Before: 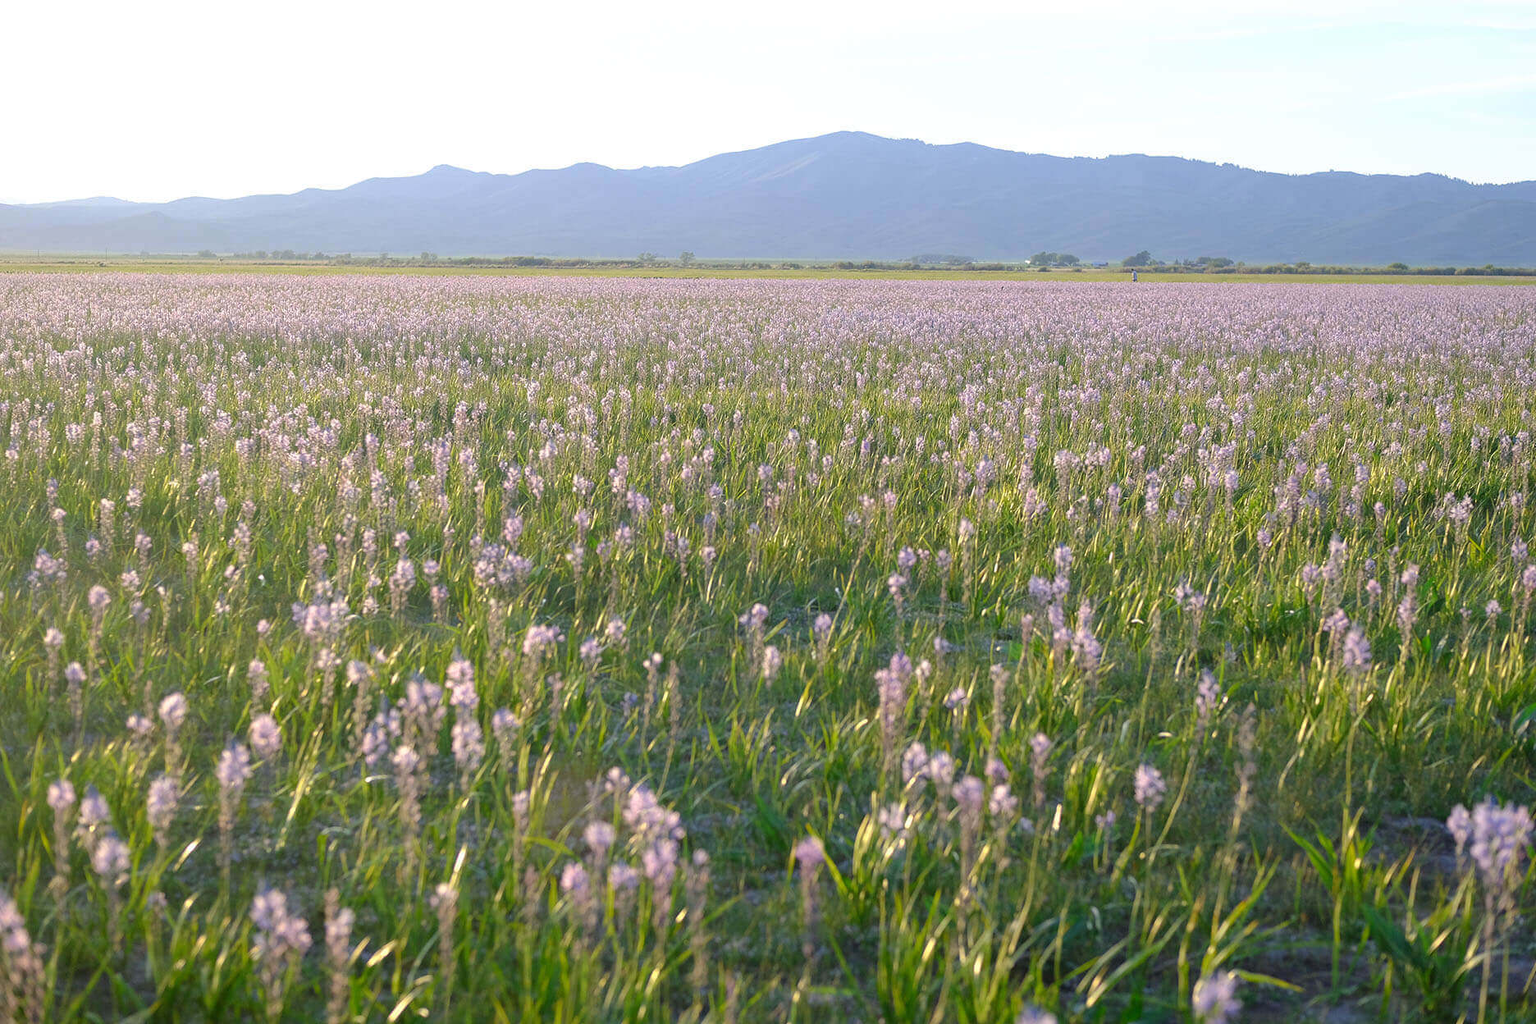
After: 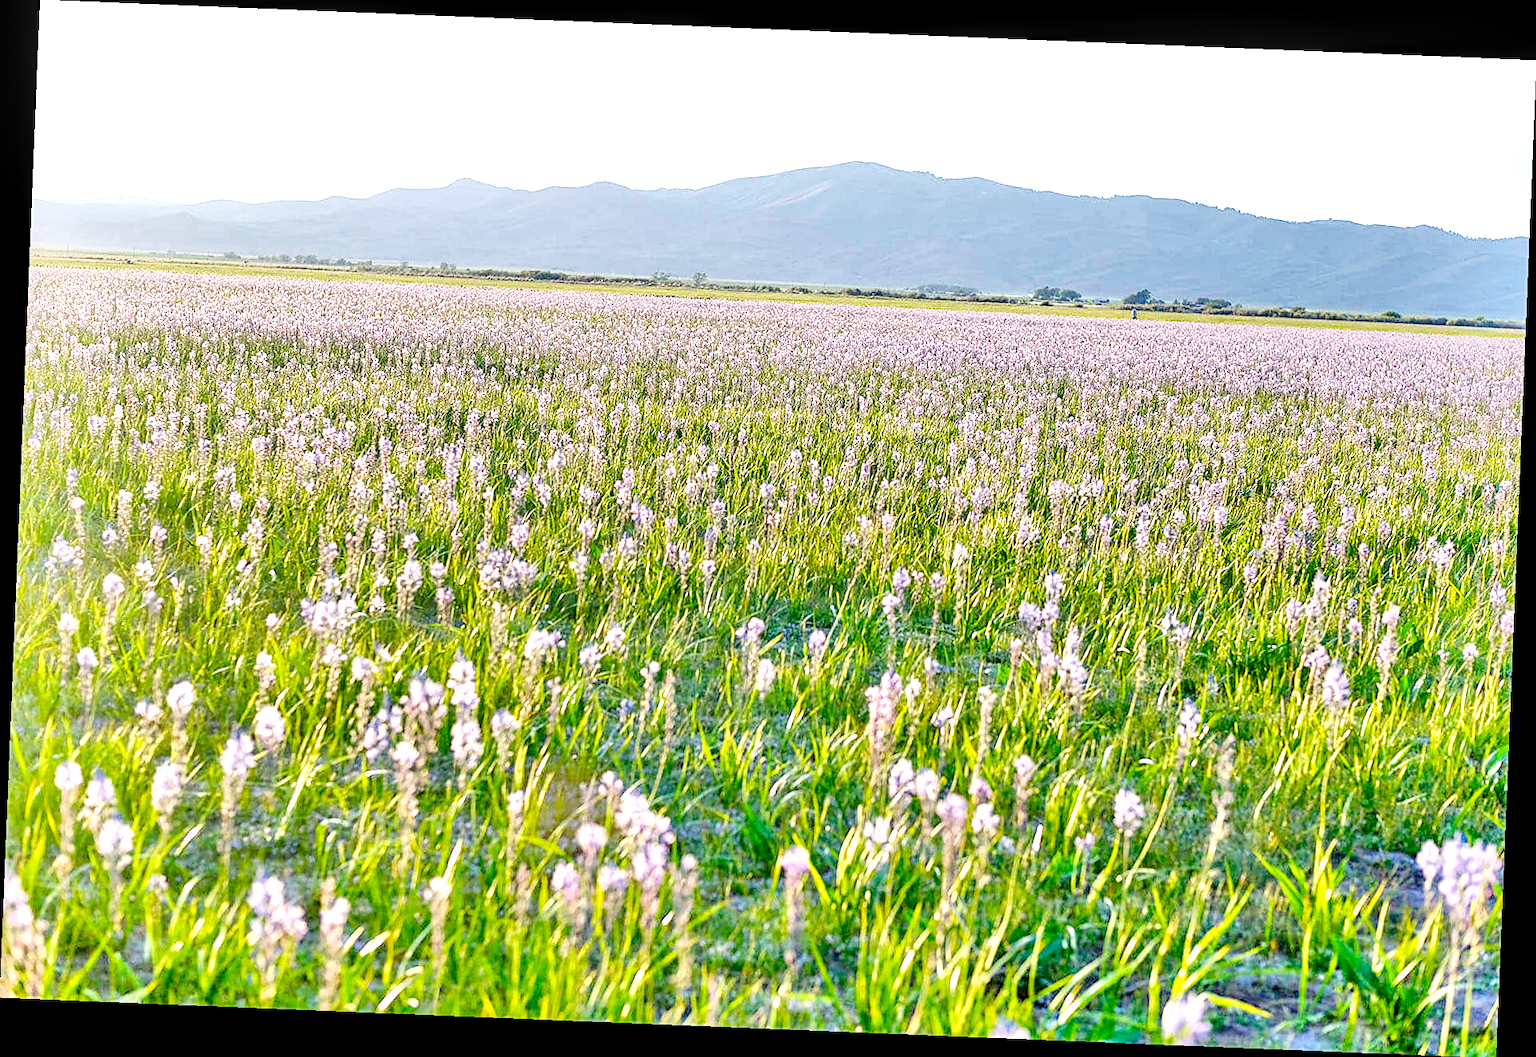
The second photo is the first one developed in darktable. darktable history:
base curve: curves: ch0 [(0, 0) (0.028, 0.03) (0.121, 0.232) (0.46, 0.748) (0.859, 0.968) (1, 1)], preserve colors none
crop and rotate: angle -2.32°
sharpen: on, module defaults
tone equalizer: -7 EV 0.14 EV, -6 EV 0.623 EV, -5 EV 1.13 EV, -4 EV 1.3 EV, -3 EV 1.15 EV, -2 EV 0.6 EV, -1 EV 0.151 EV
local contrast: highlights 80%, shadows 58%, detail 174%, midtone range 0.602
shadows and highlights: soften with gaussian
color balance rgb: perceptual saturation grading › global saturation 20%, perceptual saturation grading › highlights -25.893%, perceptual saturation grading › shadows 50.084%, perceptual brilliance grading › mid-tones 10.258%, perceptual brilliance grading › shadows 15.133%, global vibrance 25.292%
